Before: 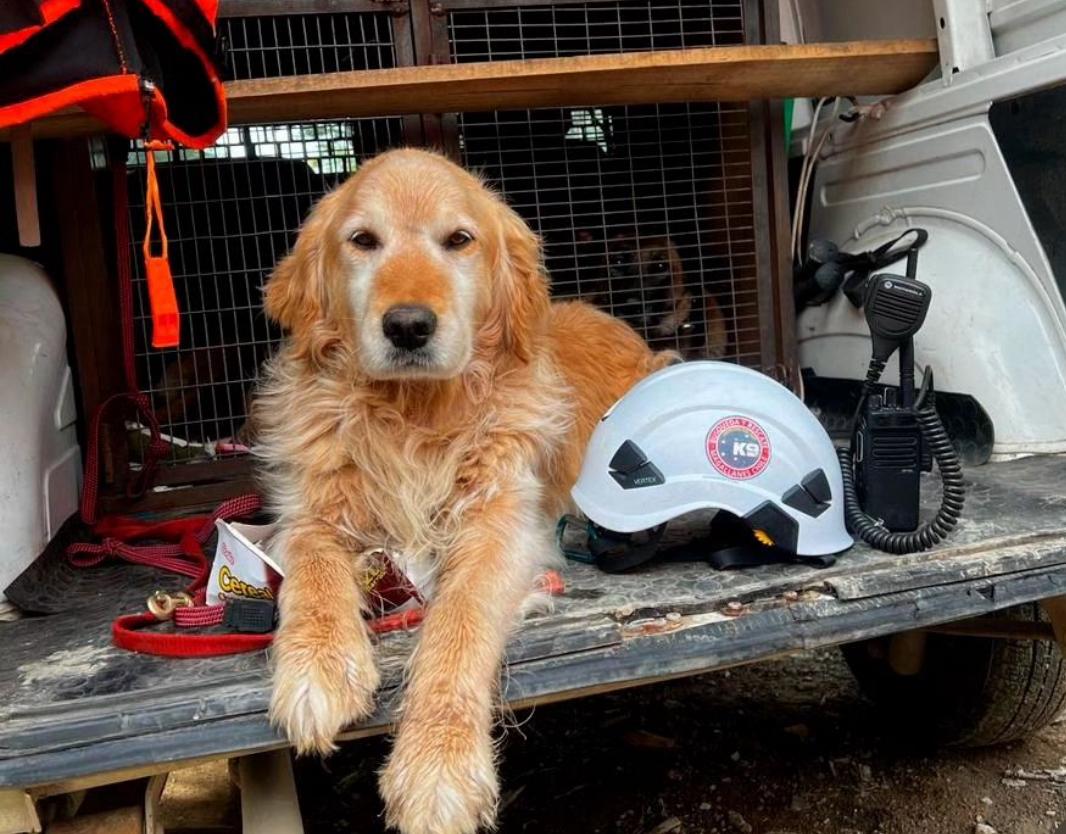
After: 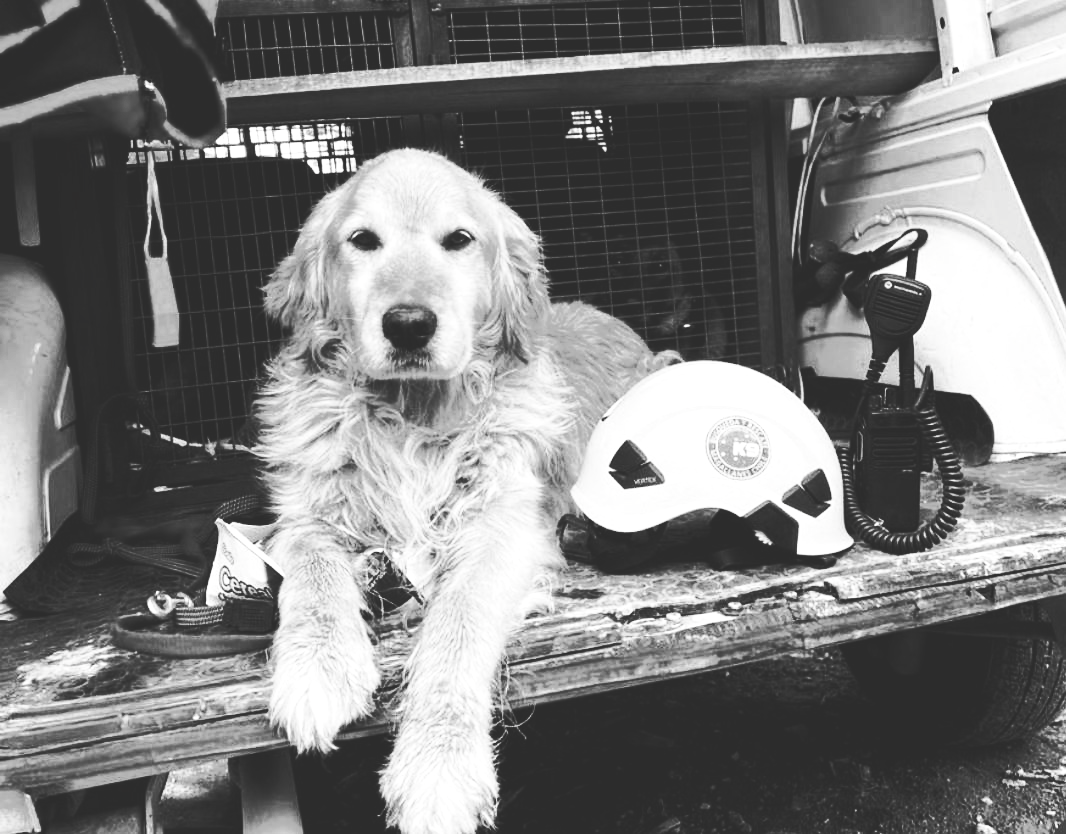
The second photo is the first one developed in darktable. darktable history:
contrast brightness saturation: contrast 0.53, brightness 0.47, saturation -1
tone curve: curves: ch0 [(0, 0) (0.003, 0.149) (0.011, 0.152) (0.025, 0.154) (0.044, 0.164) (0.069, 0.179) (0.1, 0.194) (0.136, 0.211) (0.177, 0.232) (0.224, 0.258) (0.277, 0.289) (0.335, 0.326) (0.399, 0.371) (0.468, 0.438) (0.543, 0.504) (0.623, 0.569) (0.709, 0.642) (0.801, 0.716) (0.898, 0.775) (1, 1)], preserve colors none
color balance rgb: global offset › luminance 0.71%, perceptual saturation grading › global saturation -11.5%, perceptual brilliance grading › highlights 17.77%, perceptual brilliance grading › mid-tones 31.71%, perceptual brilliance grading › shadows -31.01%, global vibrance 50%
